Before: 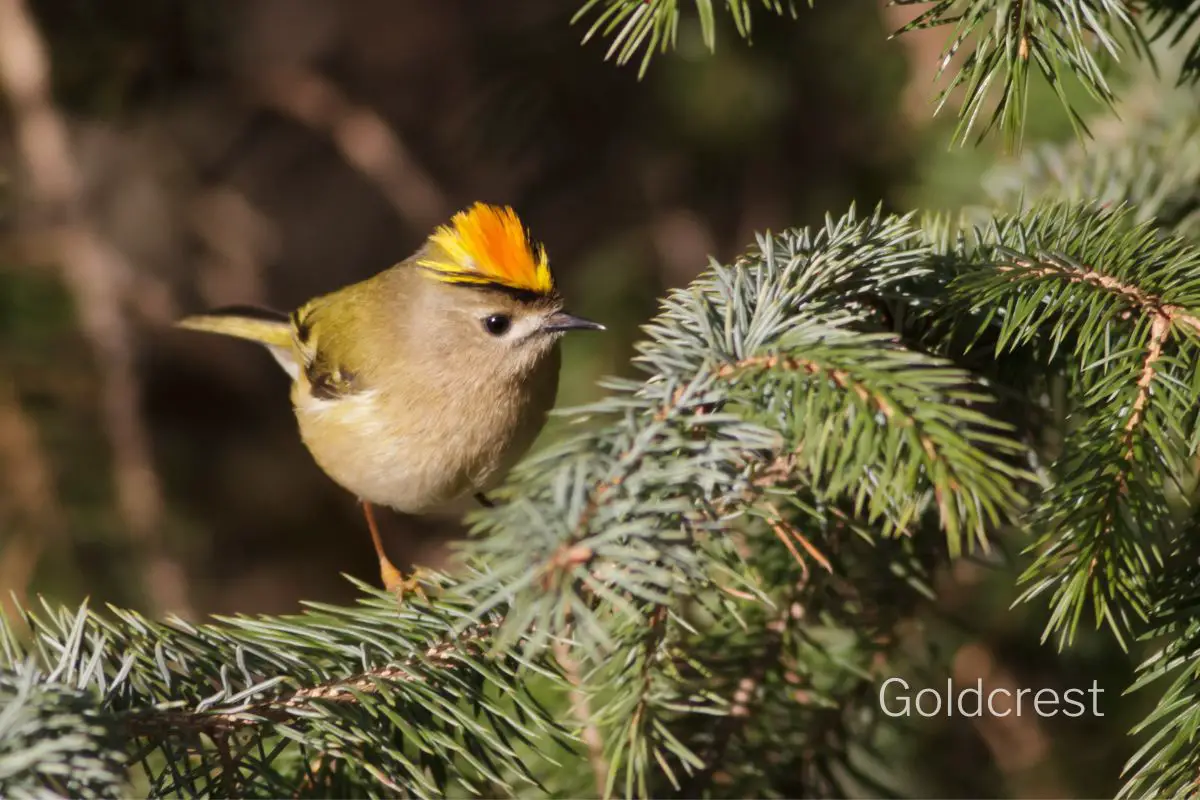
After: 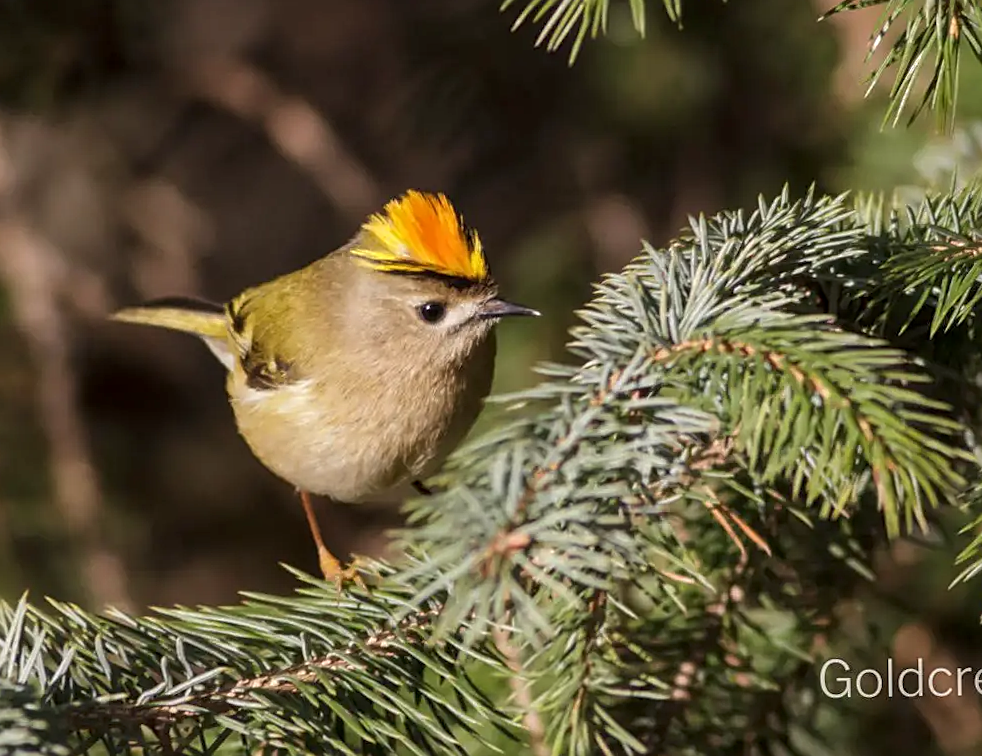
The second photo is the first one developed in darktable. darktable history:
crop and rotate: angle 0.902°, left 4.369%, top 0.686%, right 11.85%, bottom 2.515%
sharpen: on, module defaults
local contrast: on, module defaults
